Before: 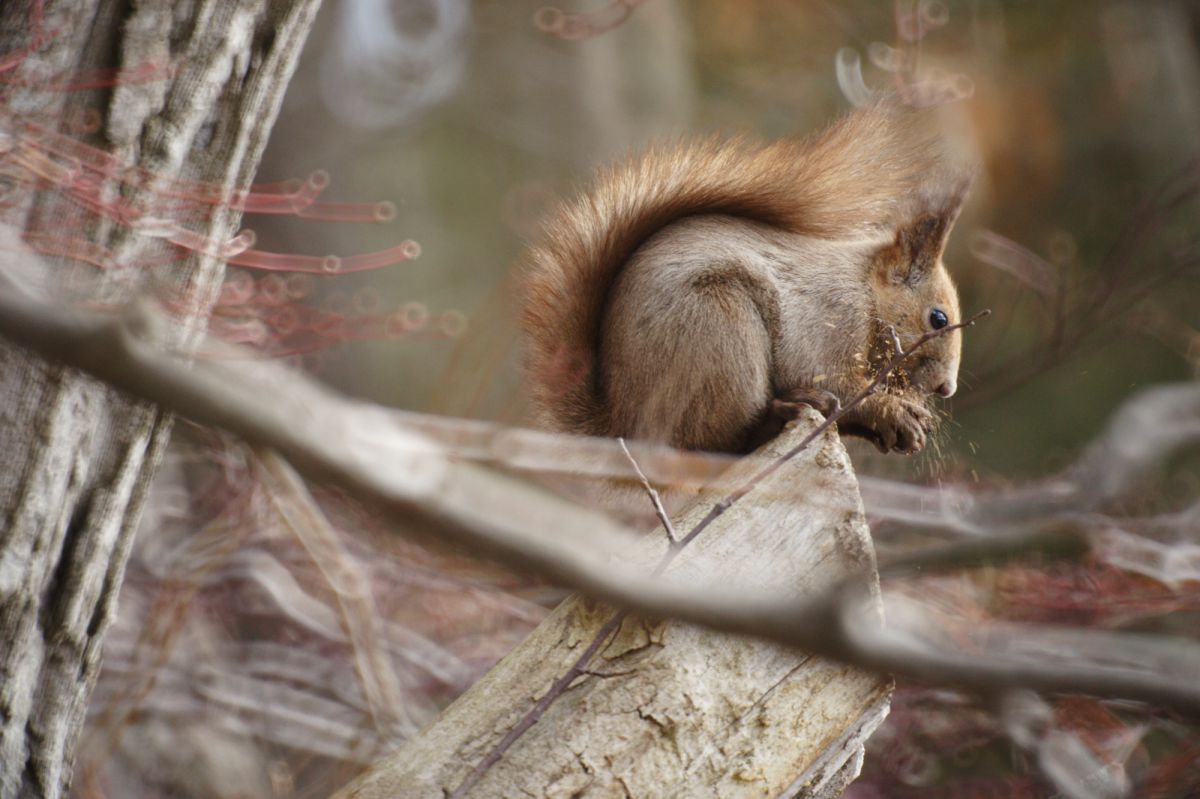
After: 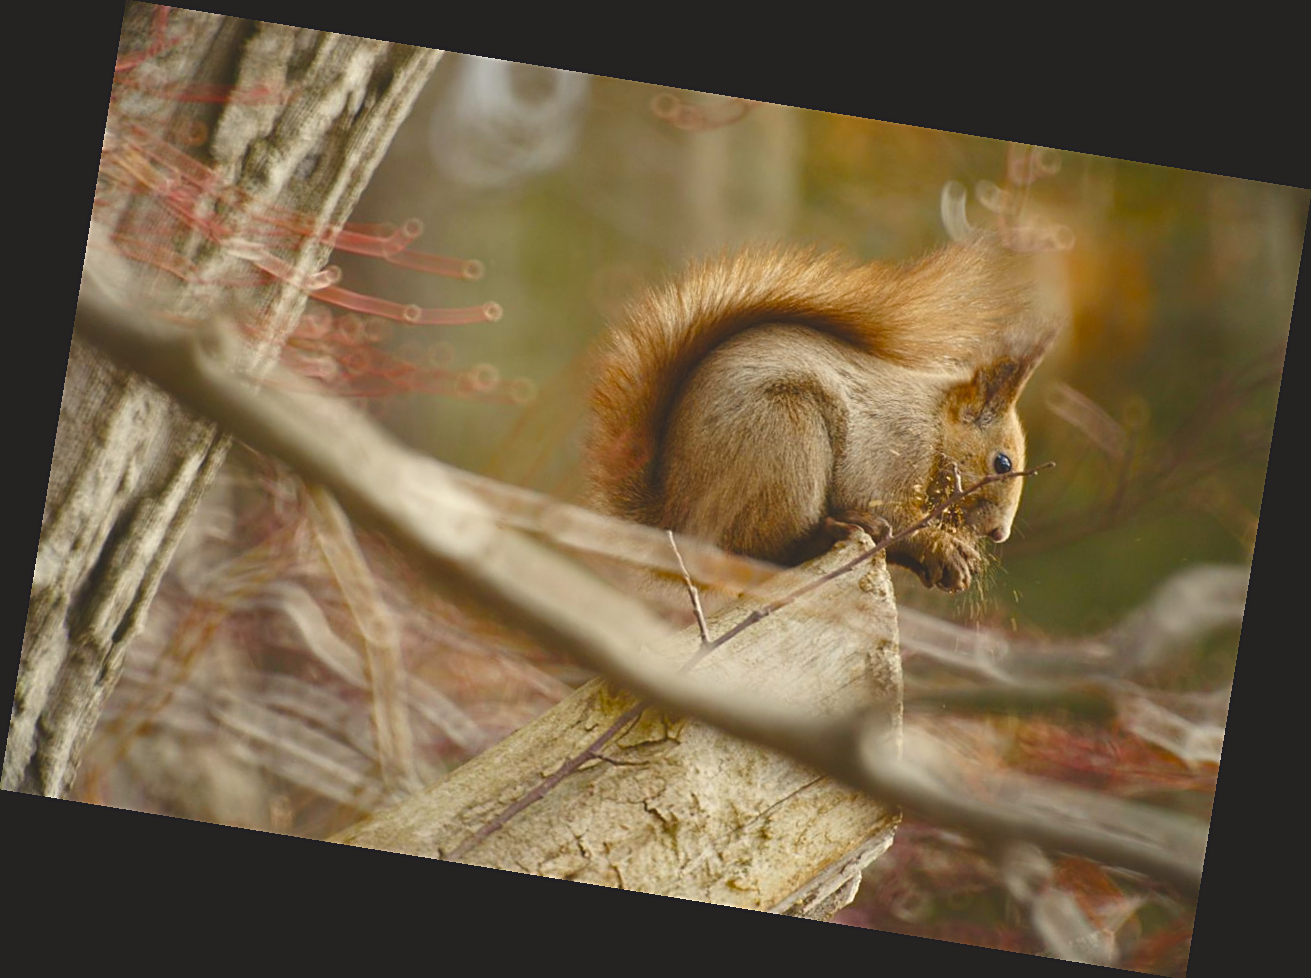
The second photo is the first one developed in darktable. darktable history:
color balance: mode lift, gamma, gain (sRGB), lift [1.04, 1, 1, 0.97], gamma [1.01, 1, 1, 0.97], gain [0.96, 1, 1, 0.97]
split-toning: shadows › saturation 0.61, highlights › saturation 0.58, balance -28.74, compress 87.36%
sharpen: on, module defaults
rotate and perspective: rotation 9.12°, automatic cropping off
color balance rgb: shadows lift › chroma 3%, shadows lift › hue 280.8°, power › hue 330°, highlights gain › chroma 3%, highlights gain › hue 75.6°, global offset › luminance 1.5%, perceptual saturation grading › global saturation 20%, perceptual saturation grading › highlights -25%, perceptual saturation grading › shadows 50%, global vibrance 30%
